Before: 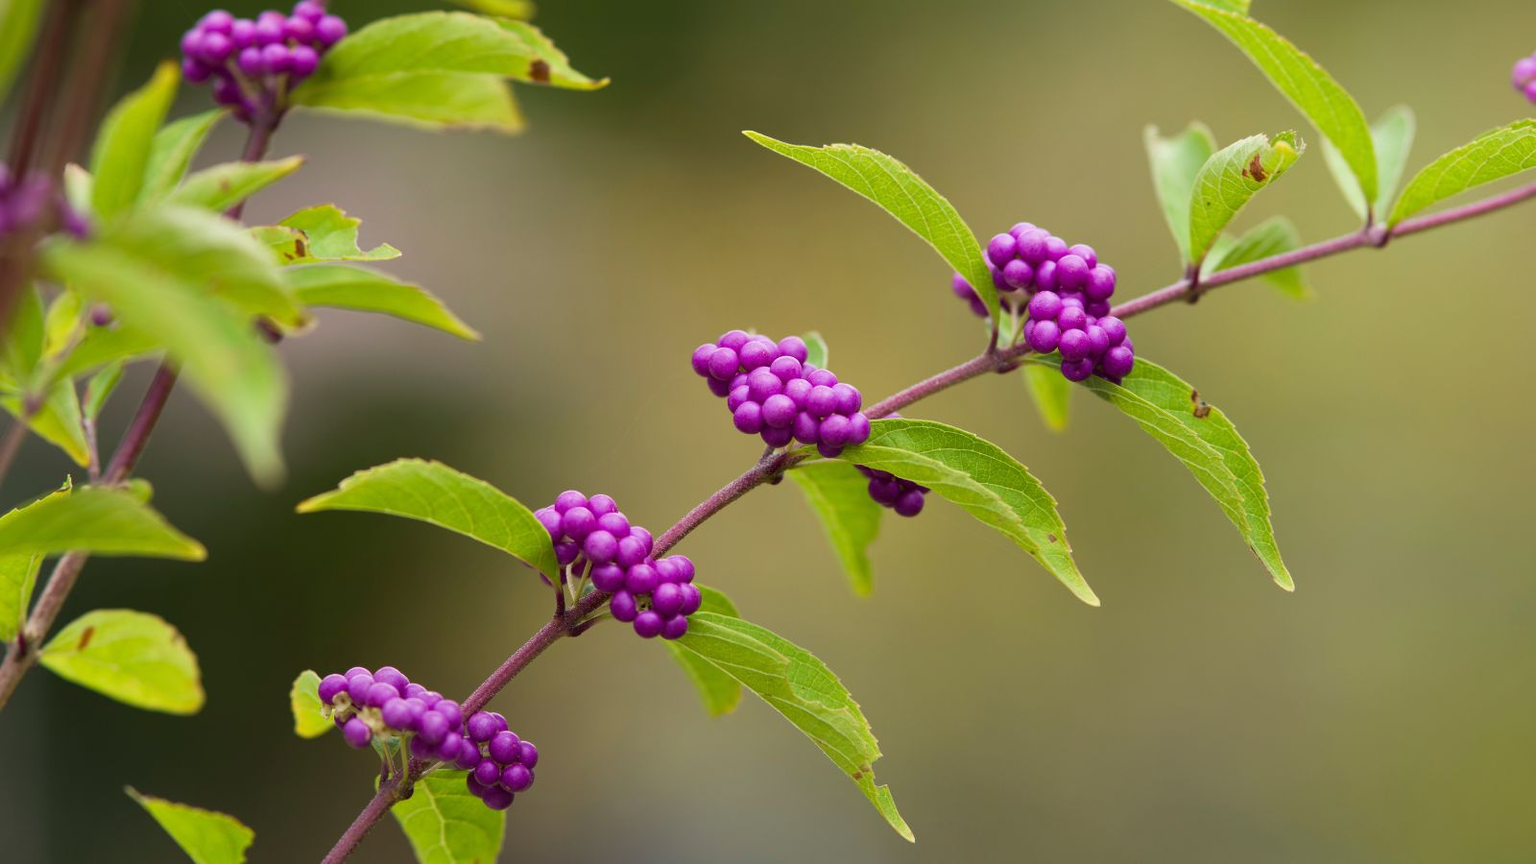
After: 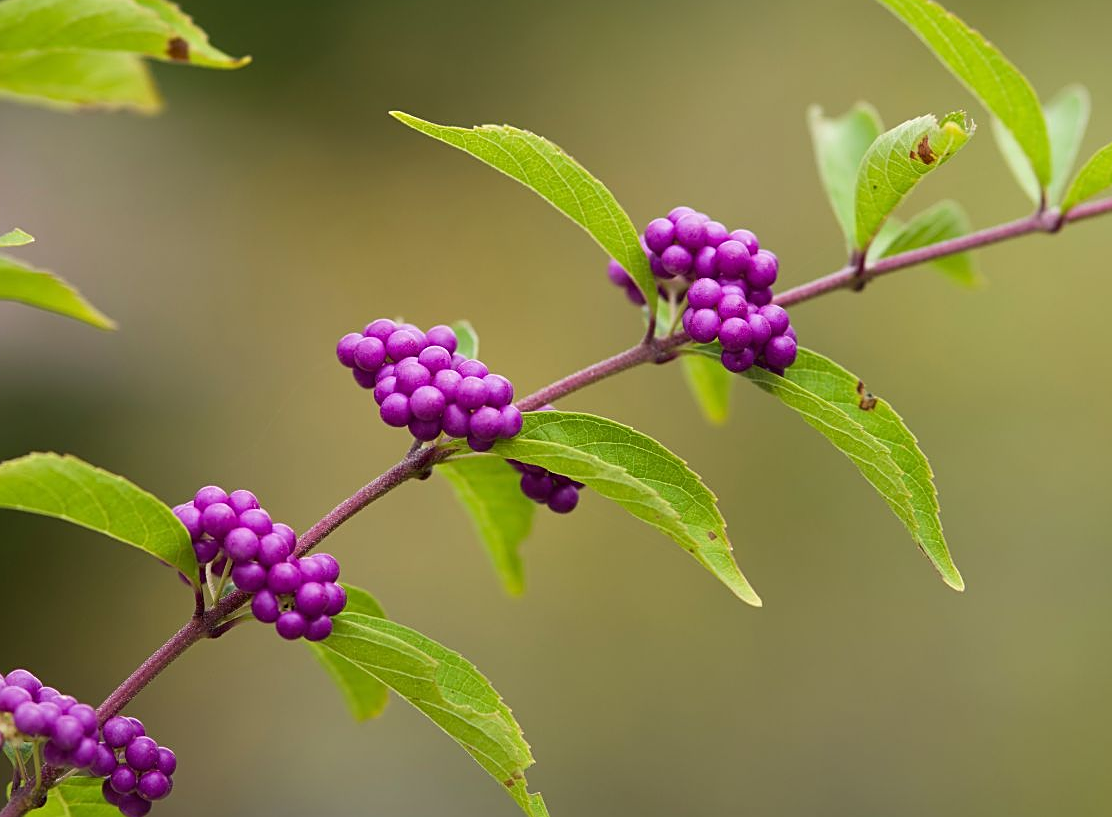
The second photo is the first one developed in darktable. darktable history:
crop and rotate: left 24.034%, top 2.838%, right 6.406%, bottom 6.299%
sharpen: on, module defaults
